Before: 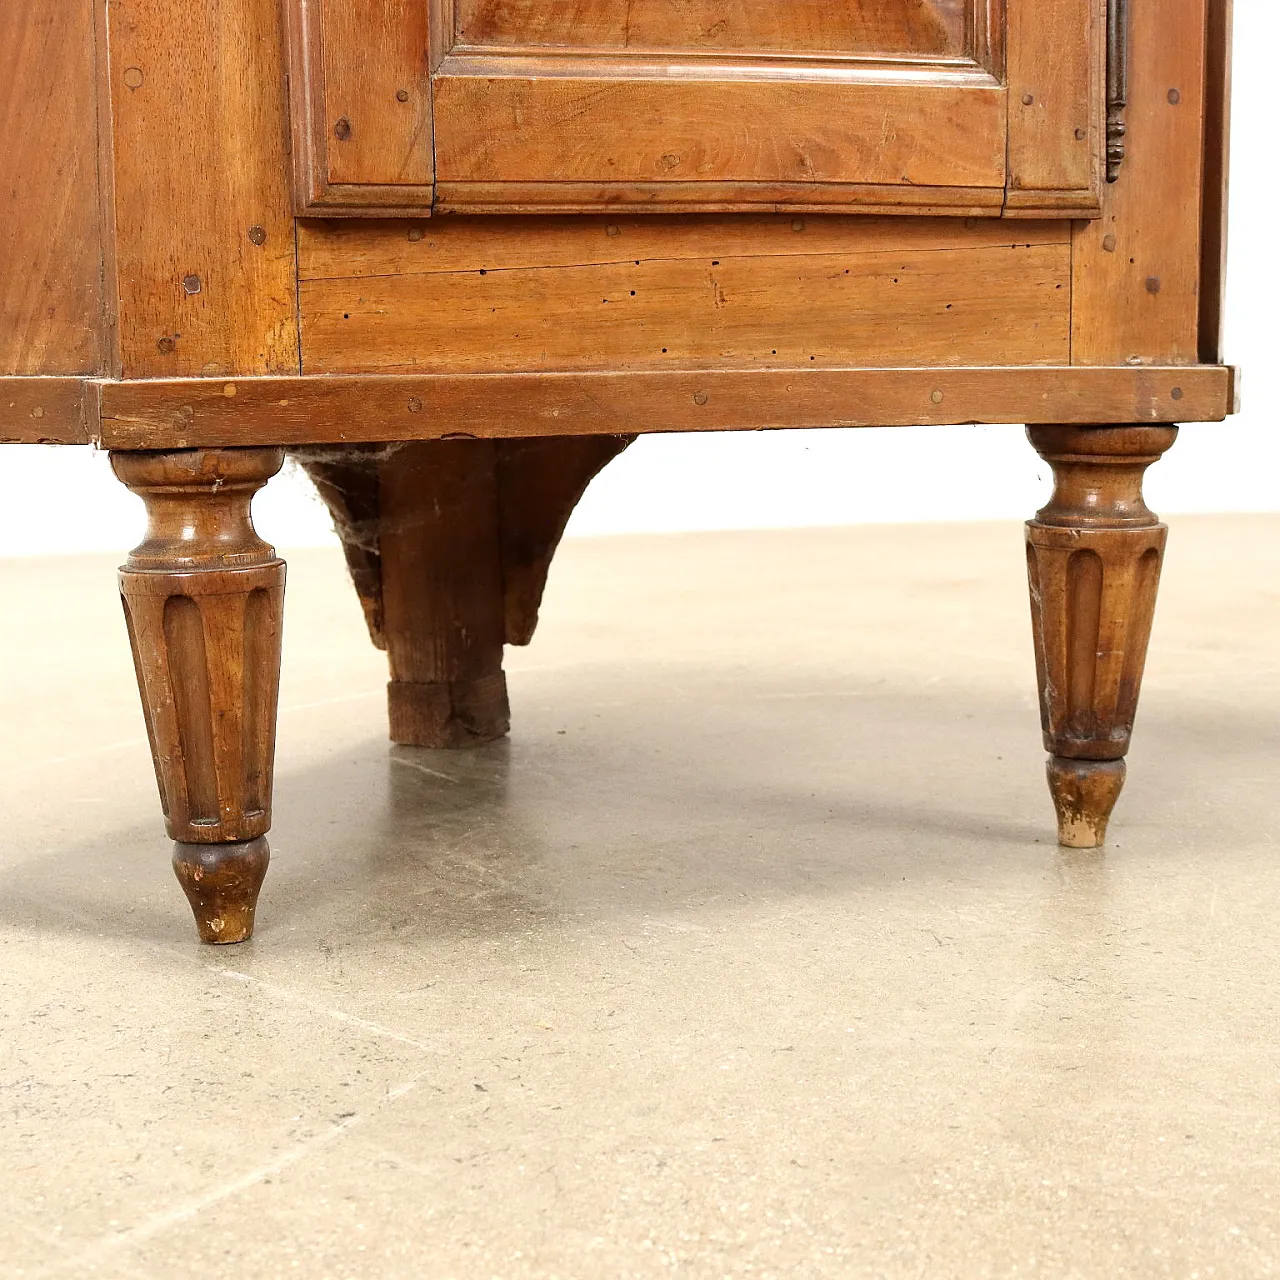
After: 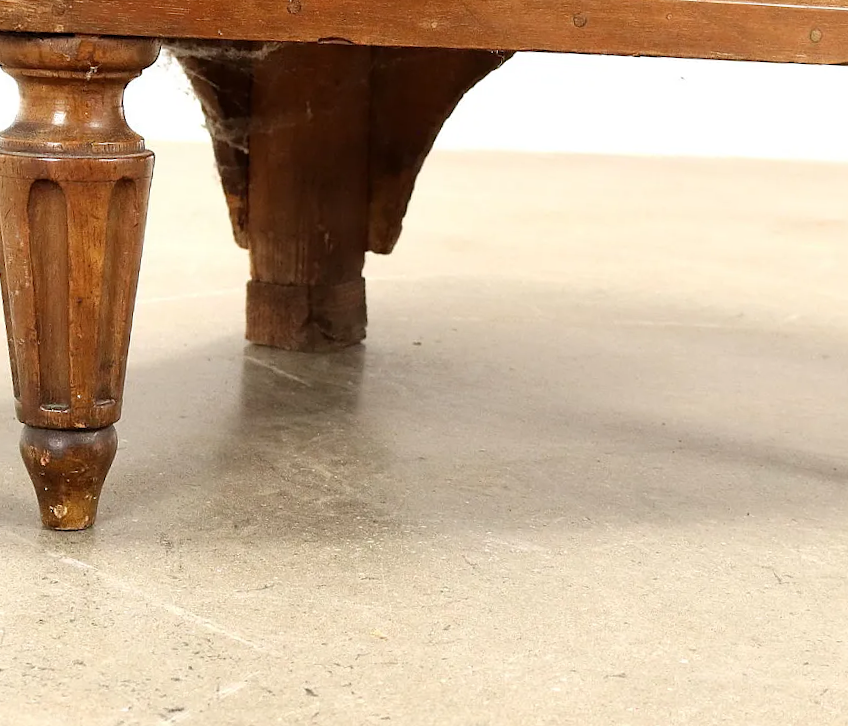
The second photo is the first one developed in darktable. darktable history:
crop: left 13.312%, top 31.28%, right 24.627%, bottom 15.582%
rotate and perspective: rotation 4.1°, automatic cropping off
